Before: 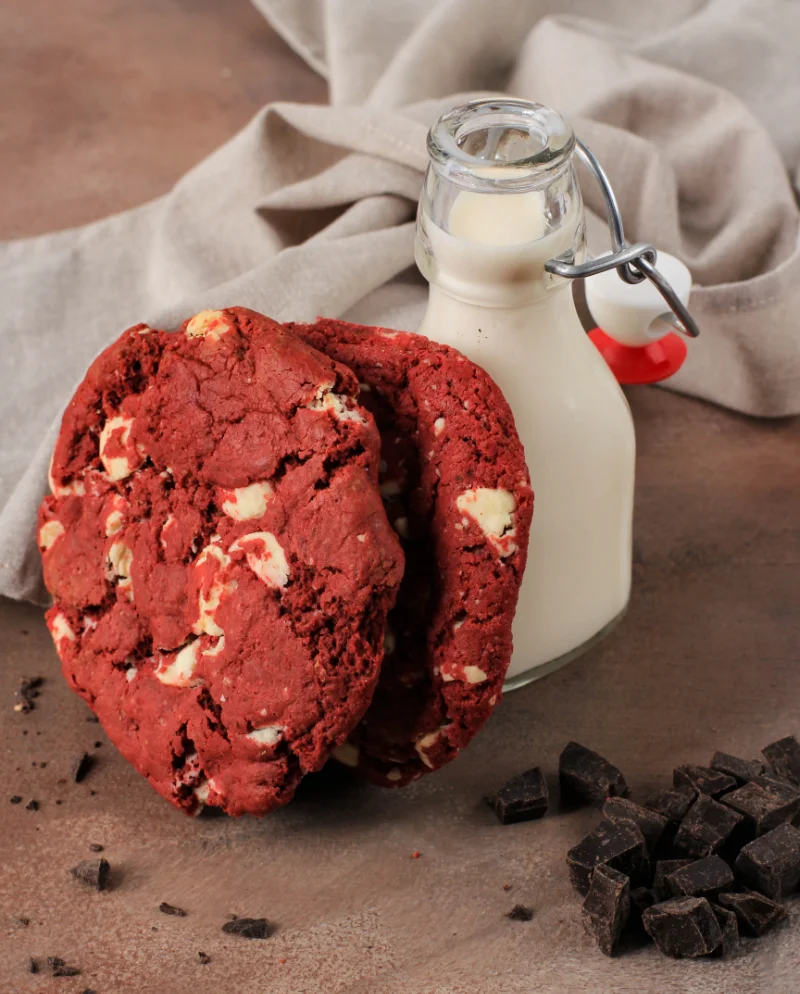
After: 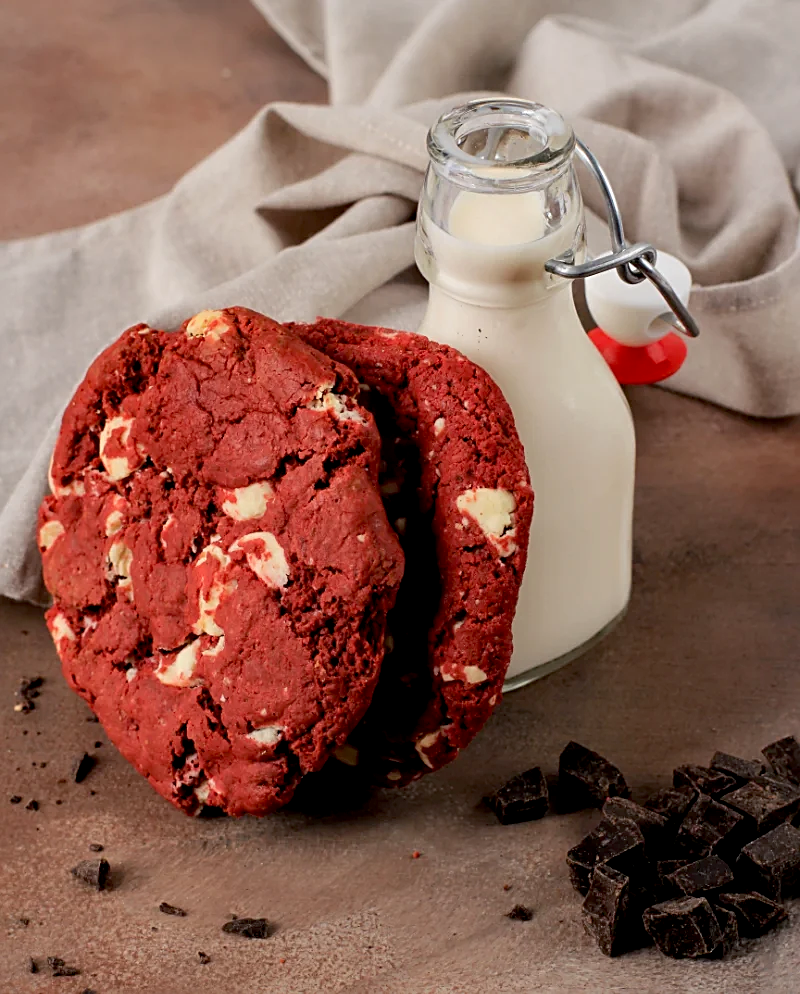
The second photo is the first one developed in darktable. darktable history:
sharpen: on, module defaults
exposure: black level correction 0.01, exposure 0.007 EV, compensate exposure bias true, compensate highlight preservation false
